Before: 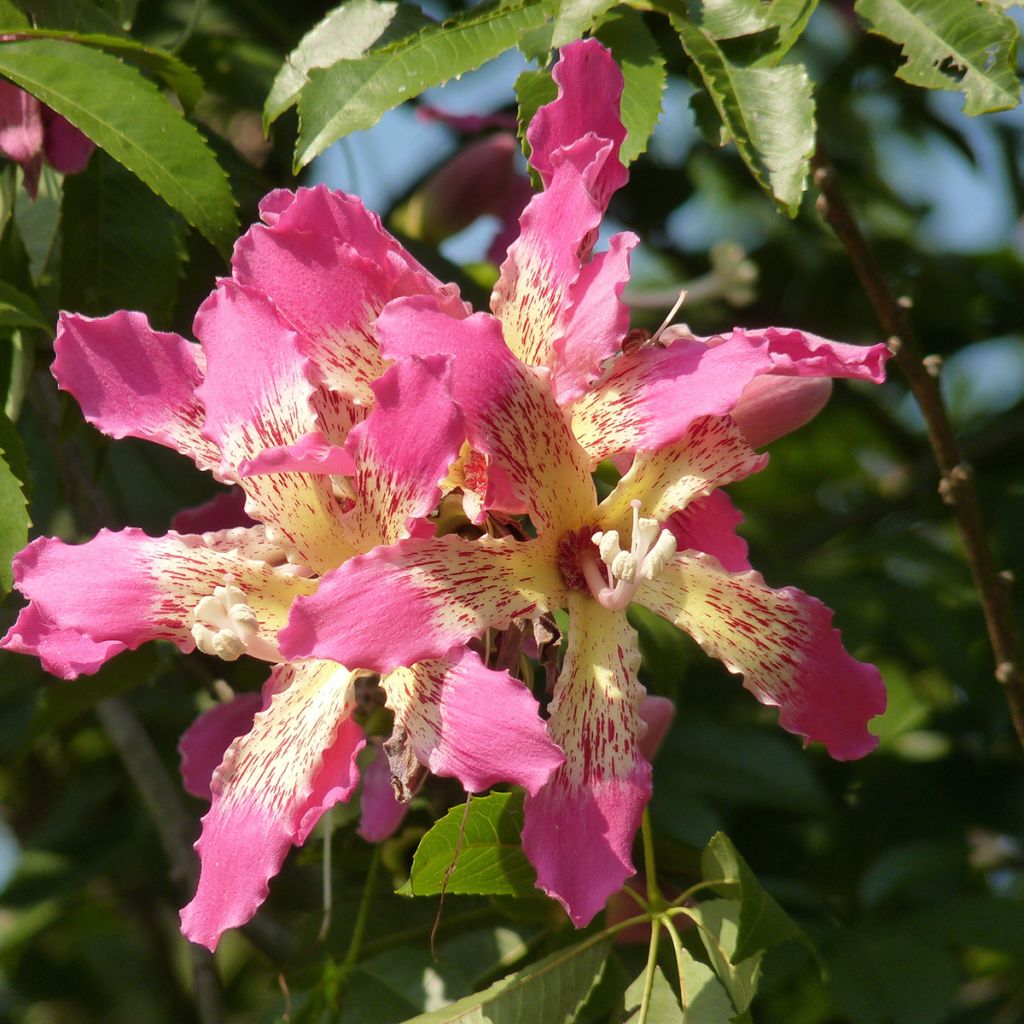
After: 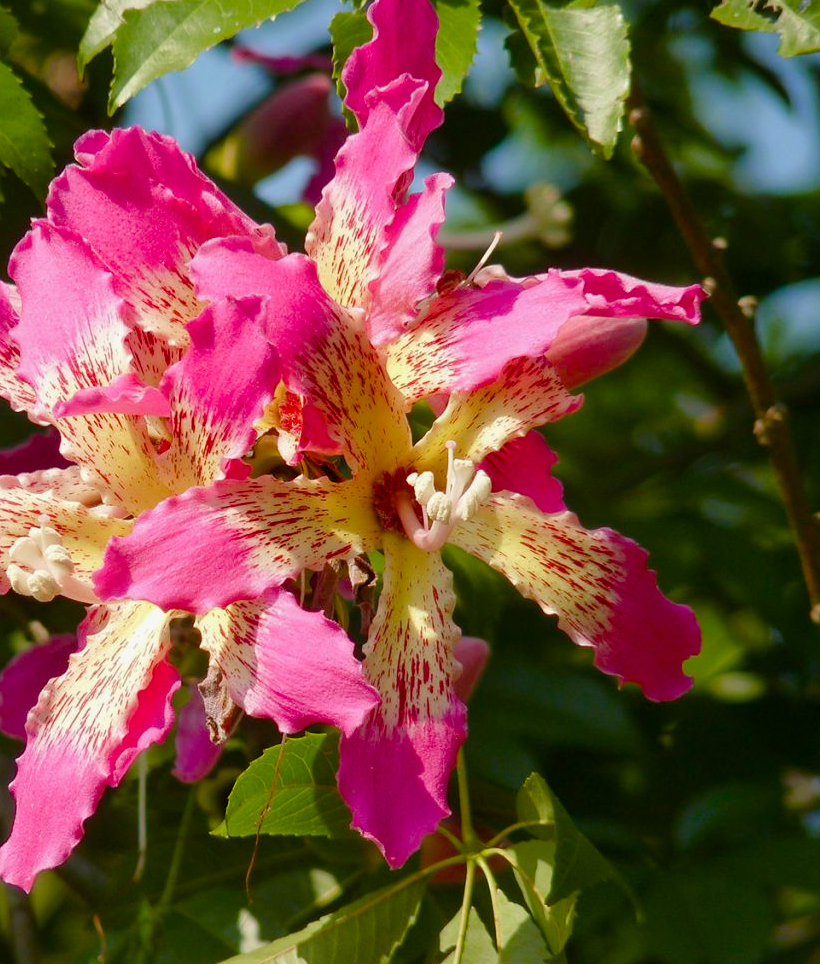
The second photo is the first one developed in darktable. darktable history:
color balance rgb: perceptual saturation grading › global saturation 0.825%, perceptual saturation grading › mid-tones 6.315%, perceptual saturation grading › shadows 71.546%, perceptual brilliance grading › global brilliance 1.602%, perceptual brilliance grading › highlights -3.656%
crop and rotate: left 18.16%, top 5.766%, right 1.748%
